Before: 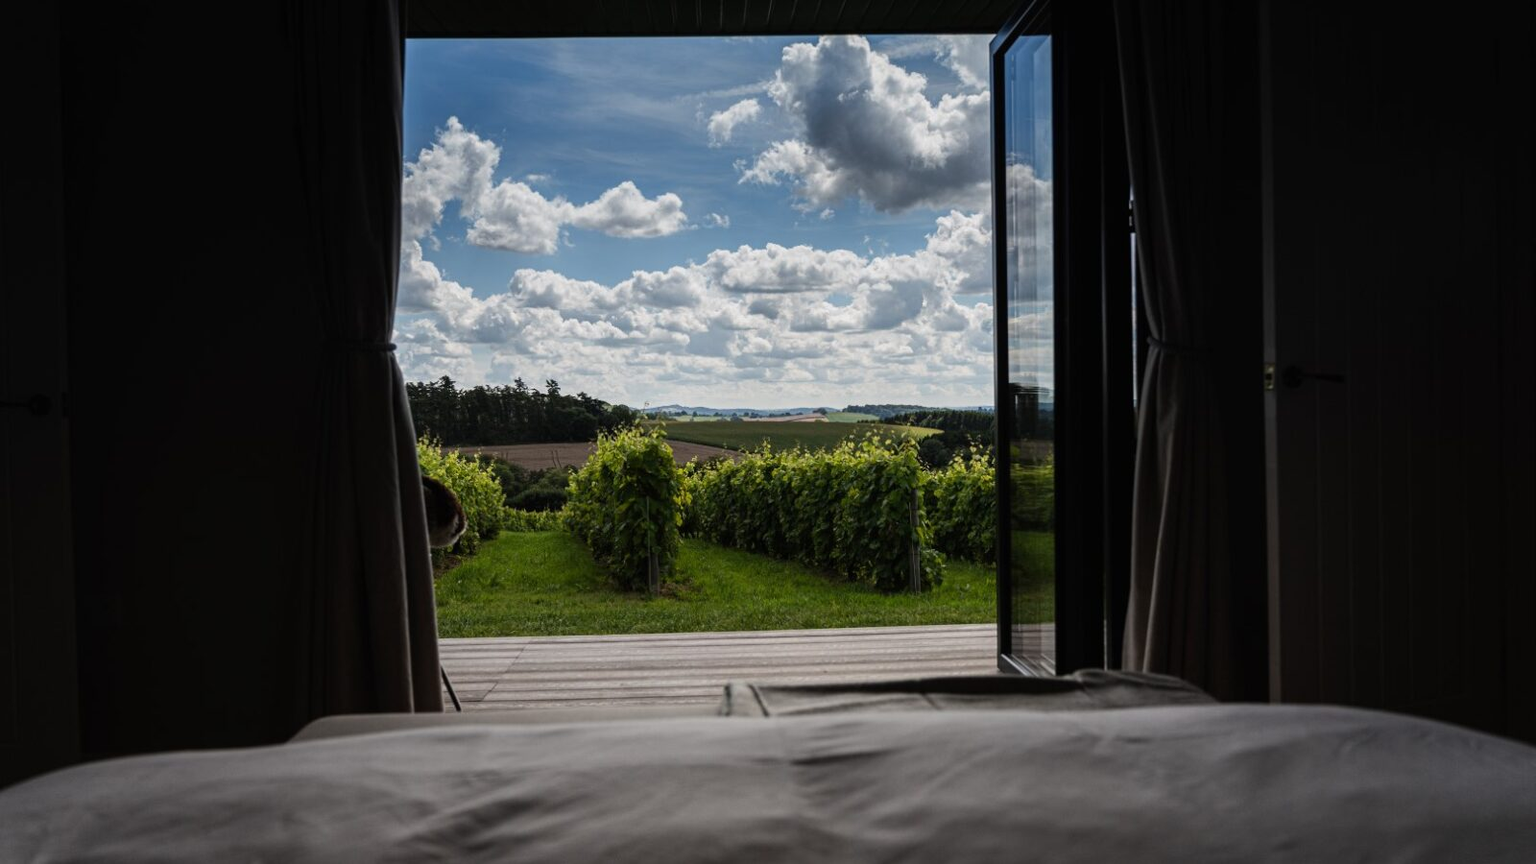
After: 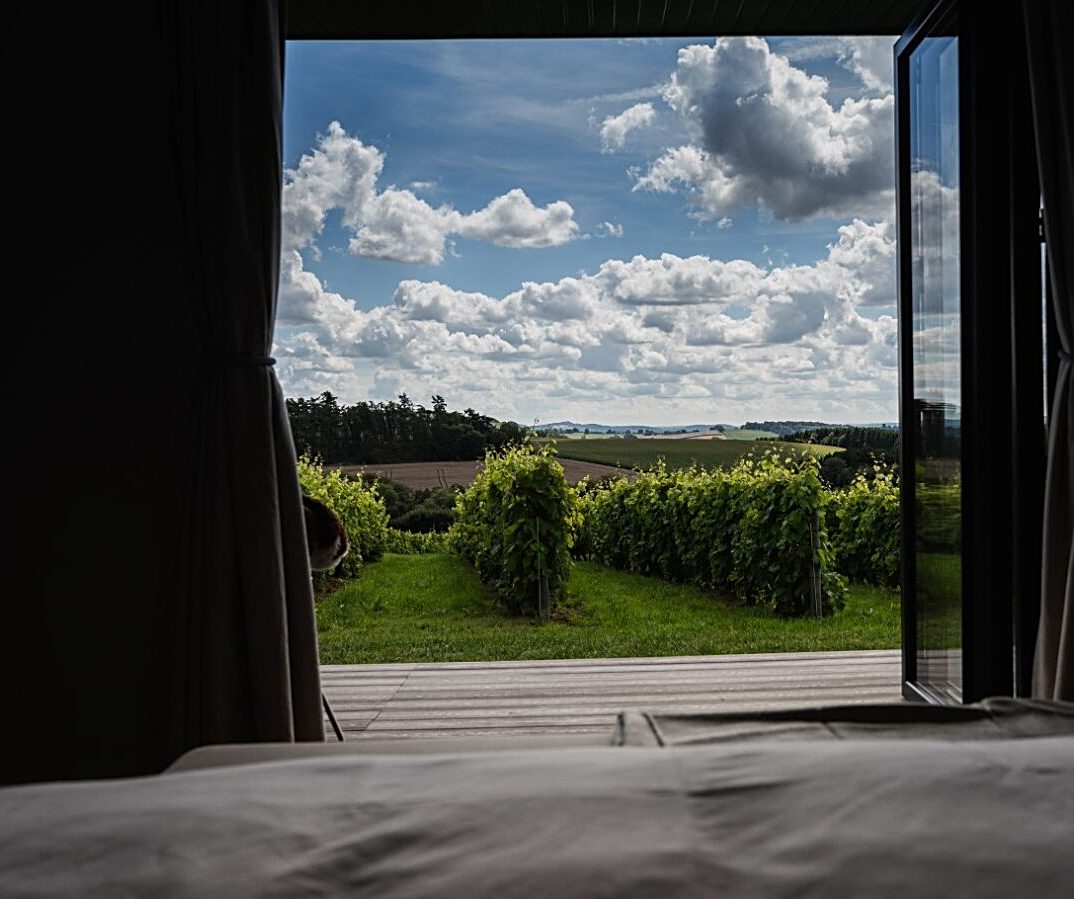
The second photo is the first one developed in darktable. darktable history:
crop and rotate: left 8.563%, right 24.26%
sharpen: on, module defaults
